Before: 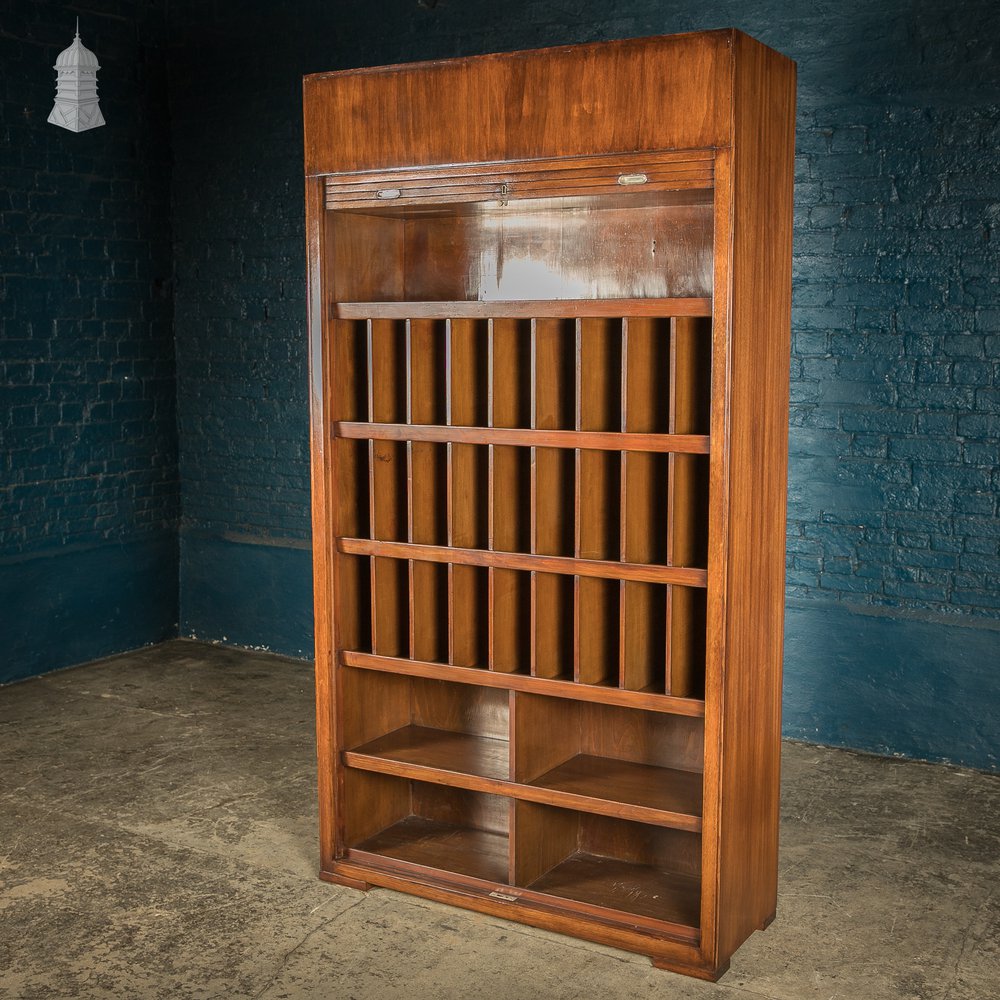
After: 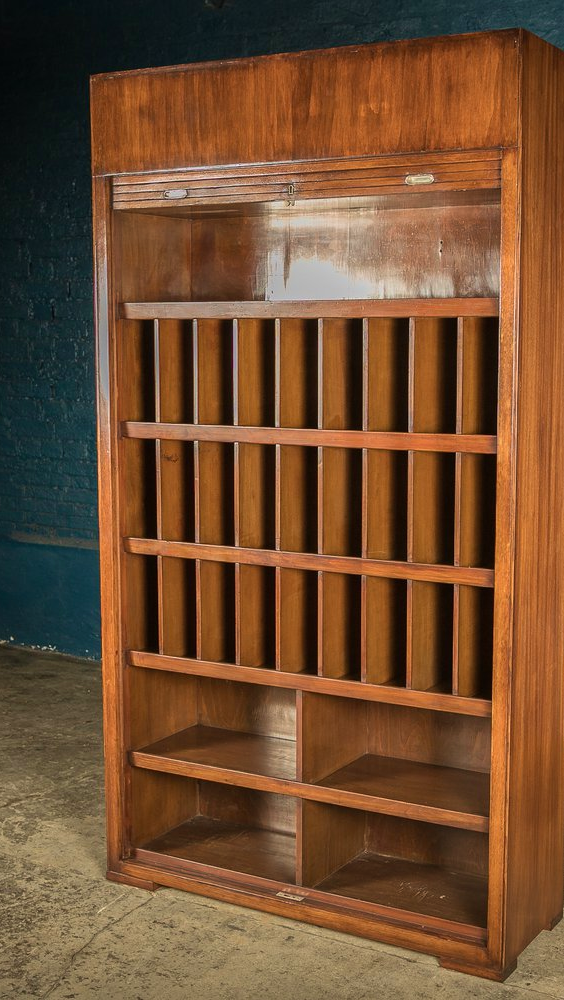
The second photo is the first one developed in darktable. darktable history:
crop: left 21.332%, right 22.241%
velvia: on, module defaults
